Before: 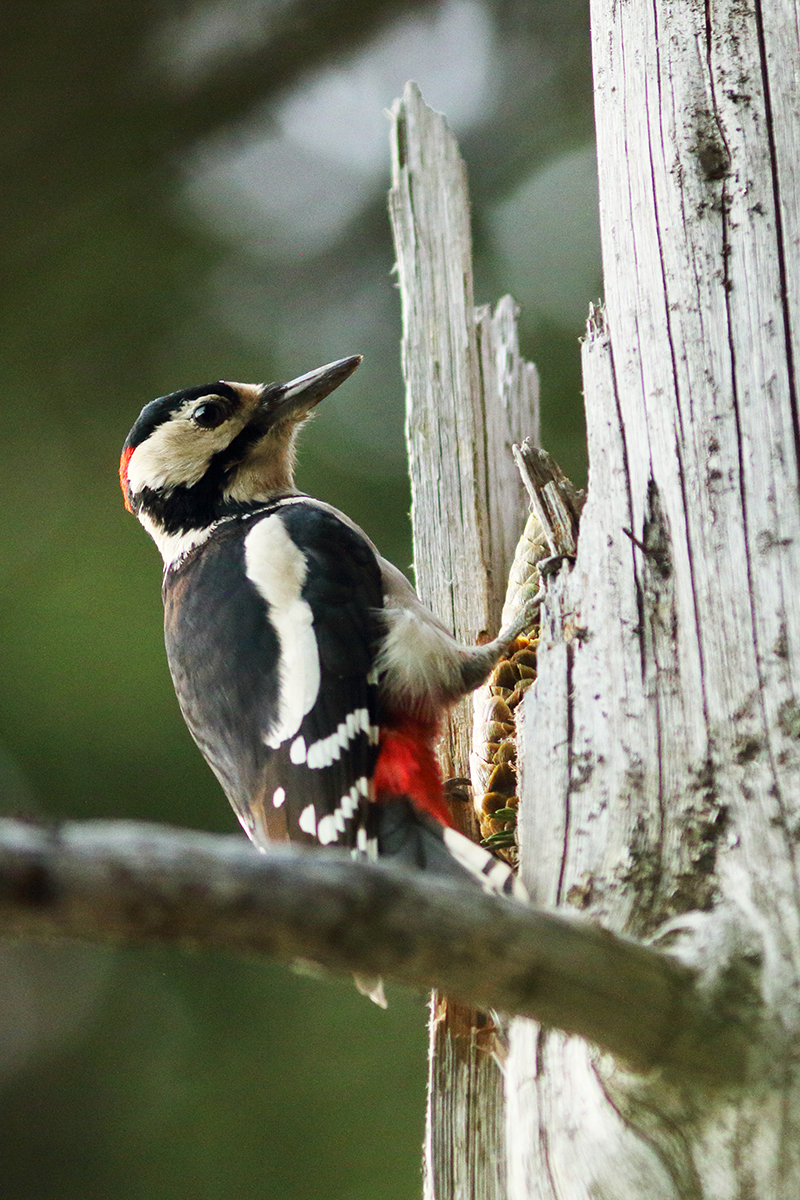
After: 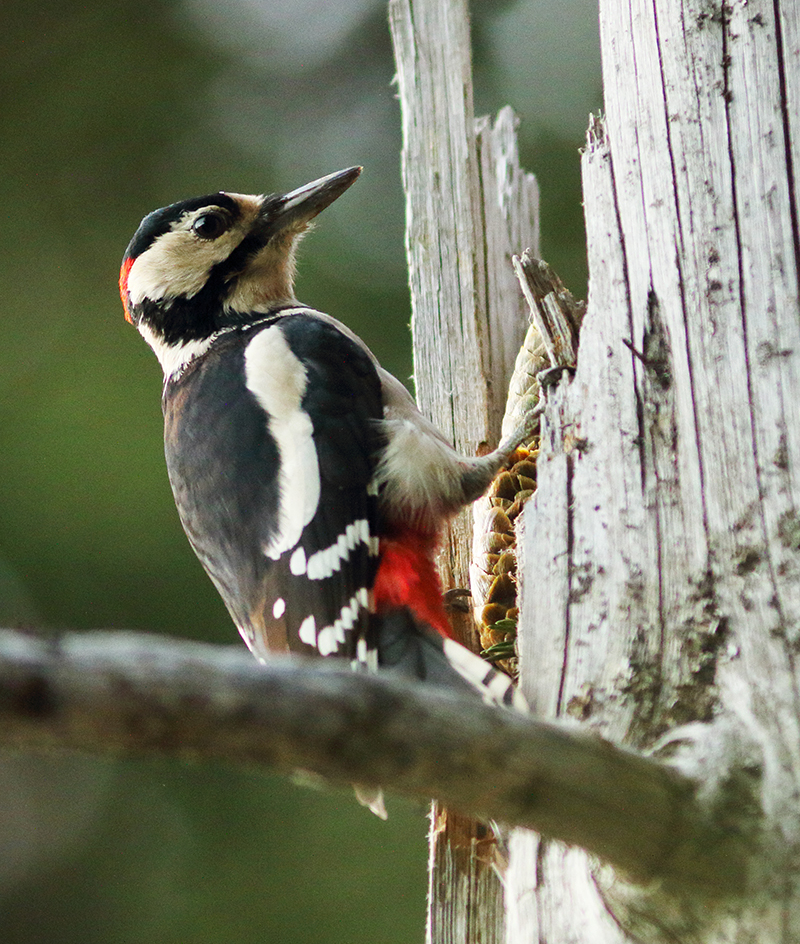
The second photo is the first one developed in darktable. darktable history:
crop and rotate: top 15.774%, bottom 5.506%
shadows and highlights: shadows 25, highlights -25
